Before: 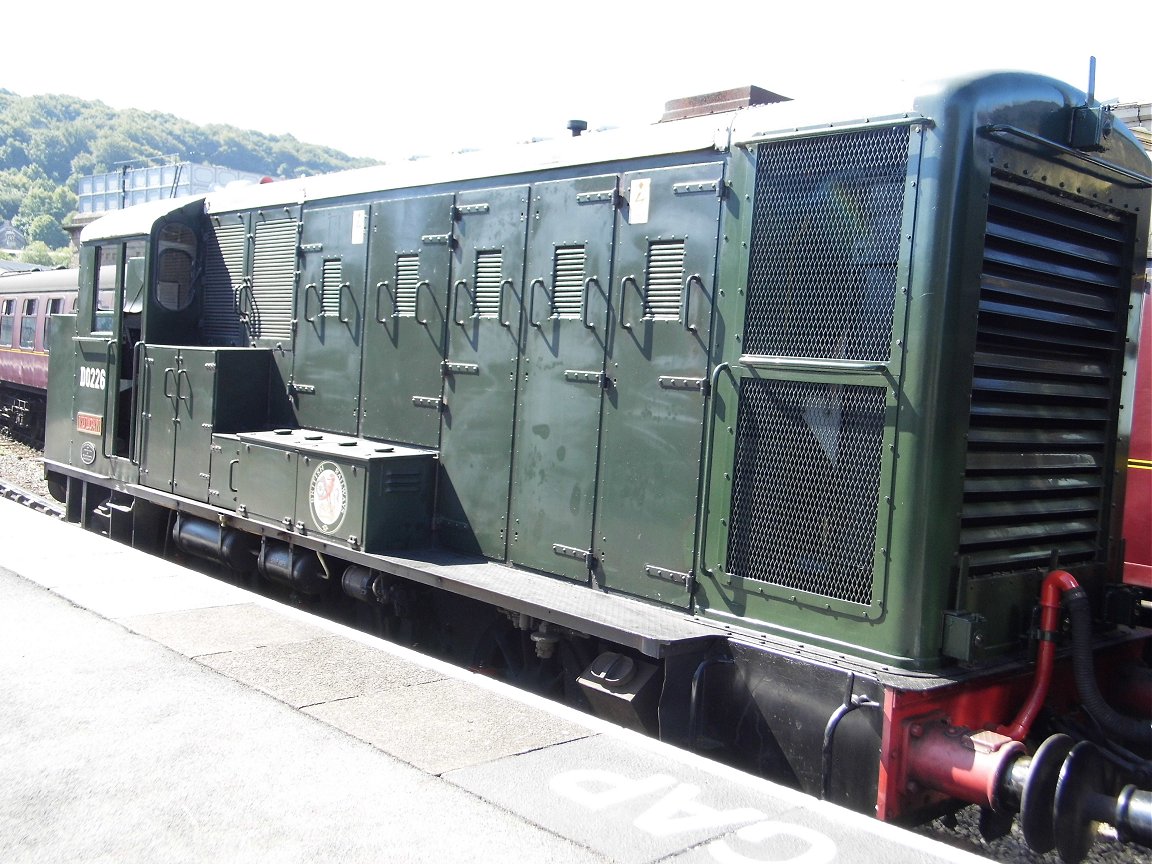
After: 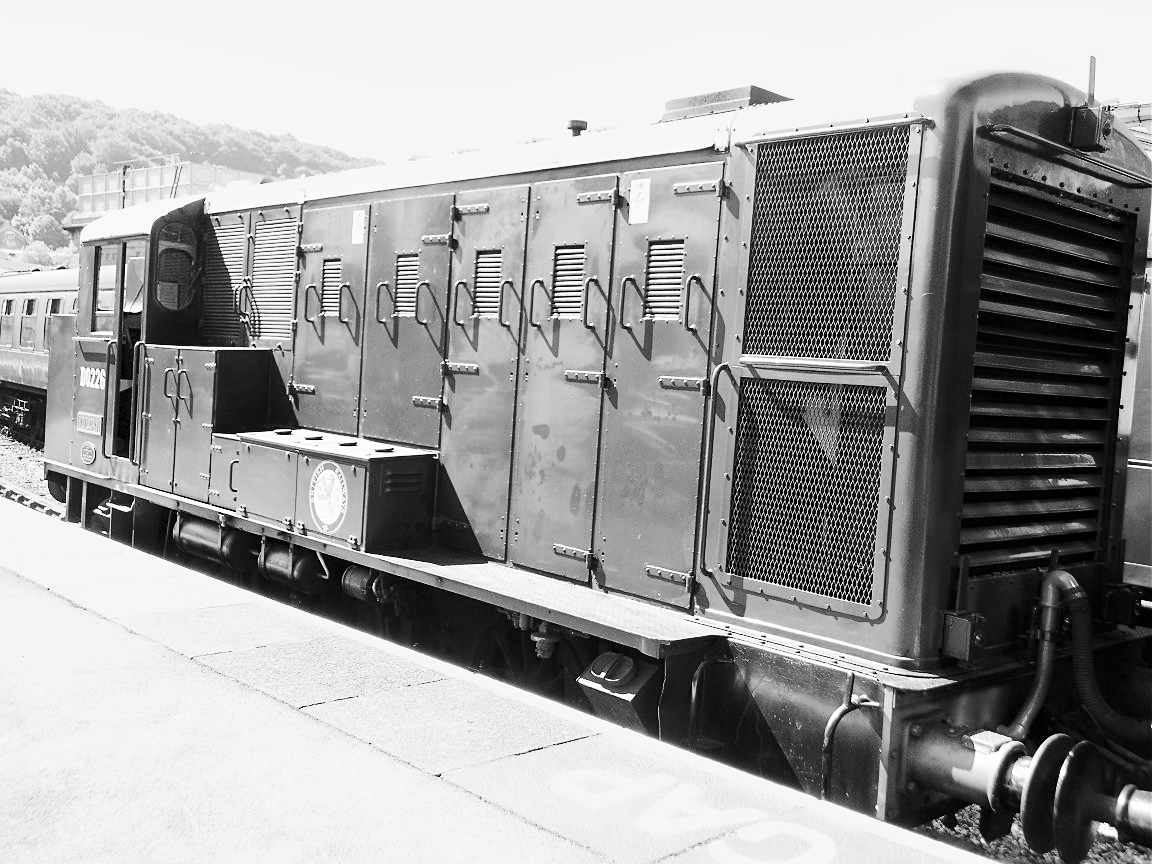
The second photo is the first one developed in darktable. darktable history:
contrast equalizer: octaves 7, y [[0.6 ×6], [0.55 ×6], [0 ×6], [0 ×6], [0 ×6]], mix 0.3
denoise (profiled): strength 1.2, preserve shadows 0, a [-1, 0, 0], y [[0.5 ×7] ×4, [0 ×7], [0.5 ×7]], compensate highlight preservation false
monochrome: on, module defaults
rgb curve: curves: ch0 [(0, 0) (0.21, 0.15) (0.24, 0.21) (0.5, 0.75) (0.75, 0.96) (0.89, 0.99) (1, 1)]; ch1 [(0, 0.02) (0.21, 0.13) (0.25, 0.2) (0.5, 0.67) (0.75, 0.9) (0.89, 0.97) (1, 1)]; ch2 [(0, 0.02) (0.21, 0.13) (0.25, 0.2) (0.5, 0.67) (0.75, 0.9) (0.89, 0.97) (1, 1)], compensate middle gray true | blend: blend mode normal, opacity 50%; mask: uniform (no mask)
sharpen: amount 0.2
color balance rgb: contrast -10%
